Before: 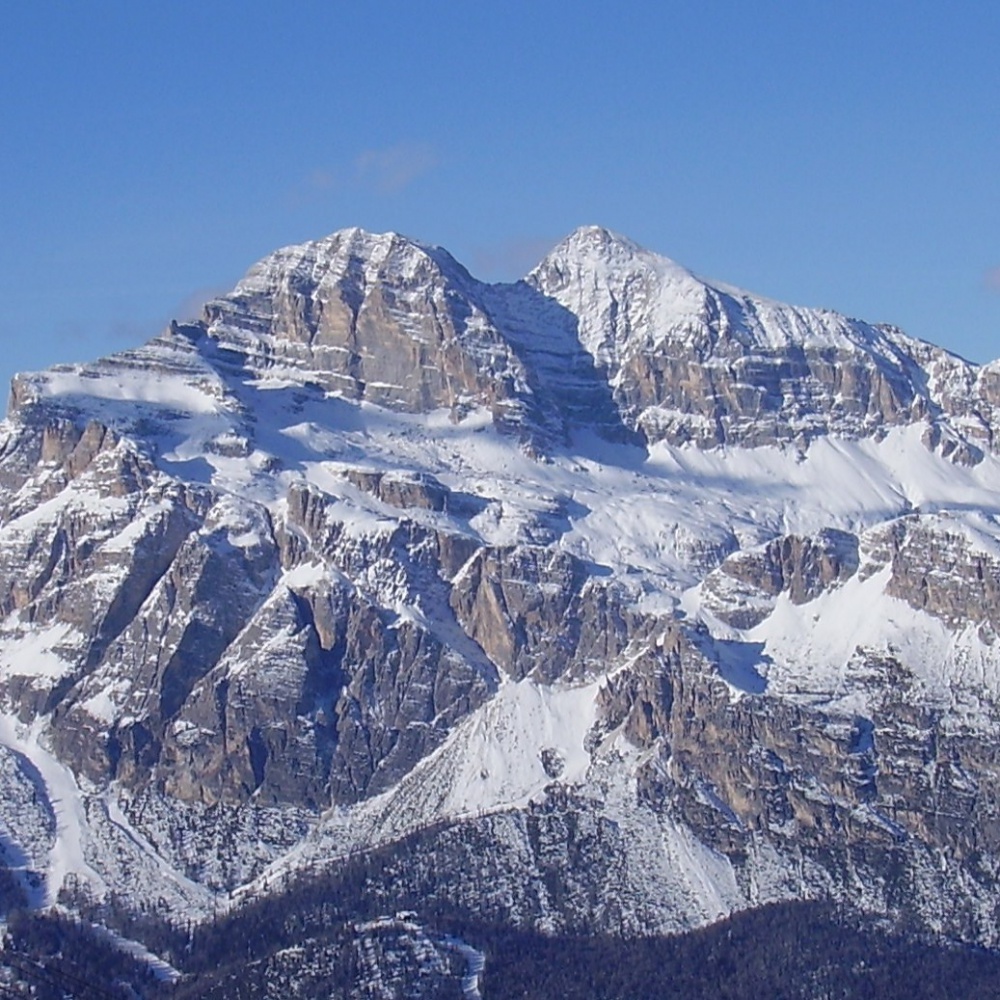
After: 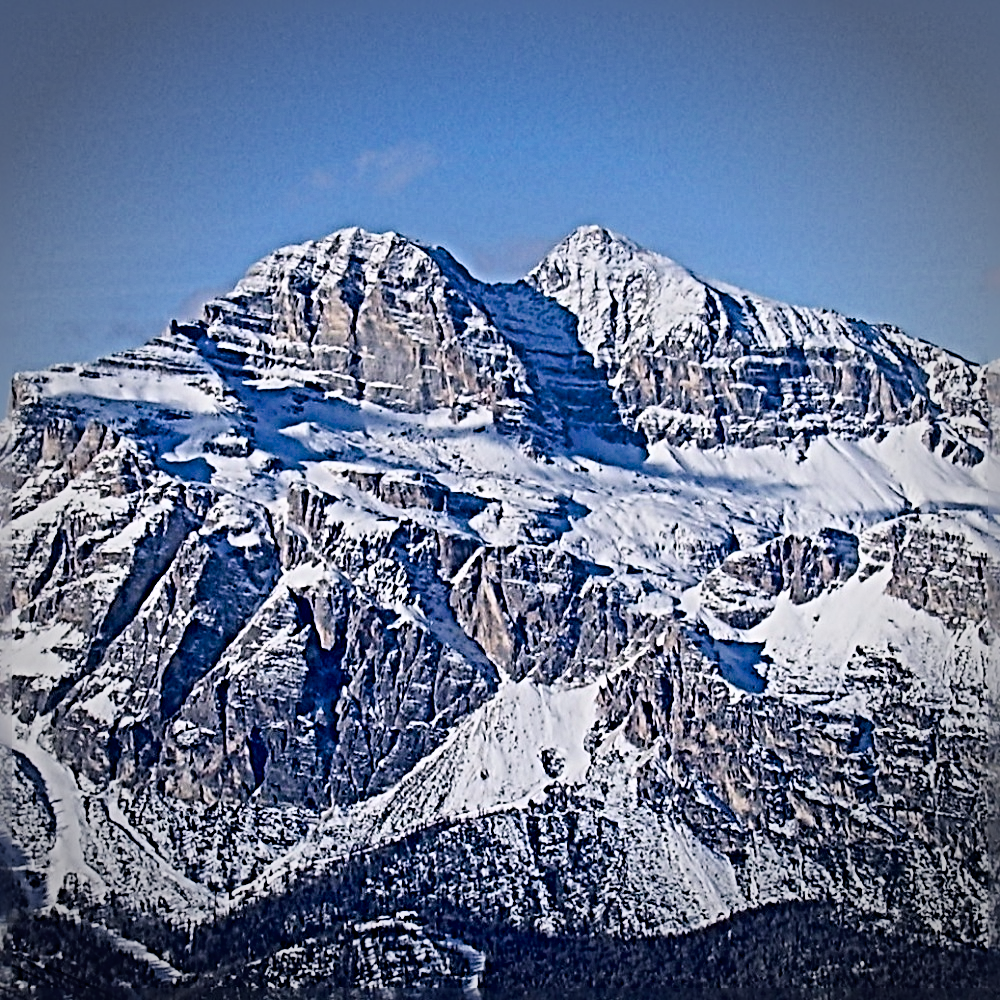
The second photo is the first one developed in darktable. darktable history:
filmic rgb: black relative exposure -7.65 EV, white relative exposure 4.56 EV, hardness 3.61
vignetting: fall-off start 71.47%
tone curve: curves: ch0 [(0, 0) (0.003, 0) (0.011, 0.001) (0.025, 0.002) (0.044, 0.004) (0.069, 0.006) (0.1, 0.009) (0.136, 0.03) (0.177, 0.076) (0.224, 0.13) (0.277, 0.202) (0.335, 0.28) (0.399, 0.367) (0.468, 0.46) (0.543, 0.562) (0.623, 0.67) (0.709, 0.787) (0.801, 0.889) (0.898, 0.972) (1, 1)], color space Lab, independent channels, preserve colors none
color balance rgb: shadows lift › chroma 2.464%, shadows lift › hue 192.43°, highlights gain › chroma 0.293%, highlights gain › hue 331.21°, linear chroma grading › global chroma 18.521%, perceptual saturation grading › global saturation 16.19%
sharpen: radius 6.259, amount 1.817, threshold 0.001
